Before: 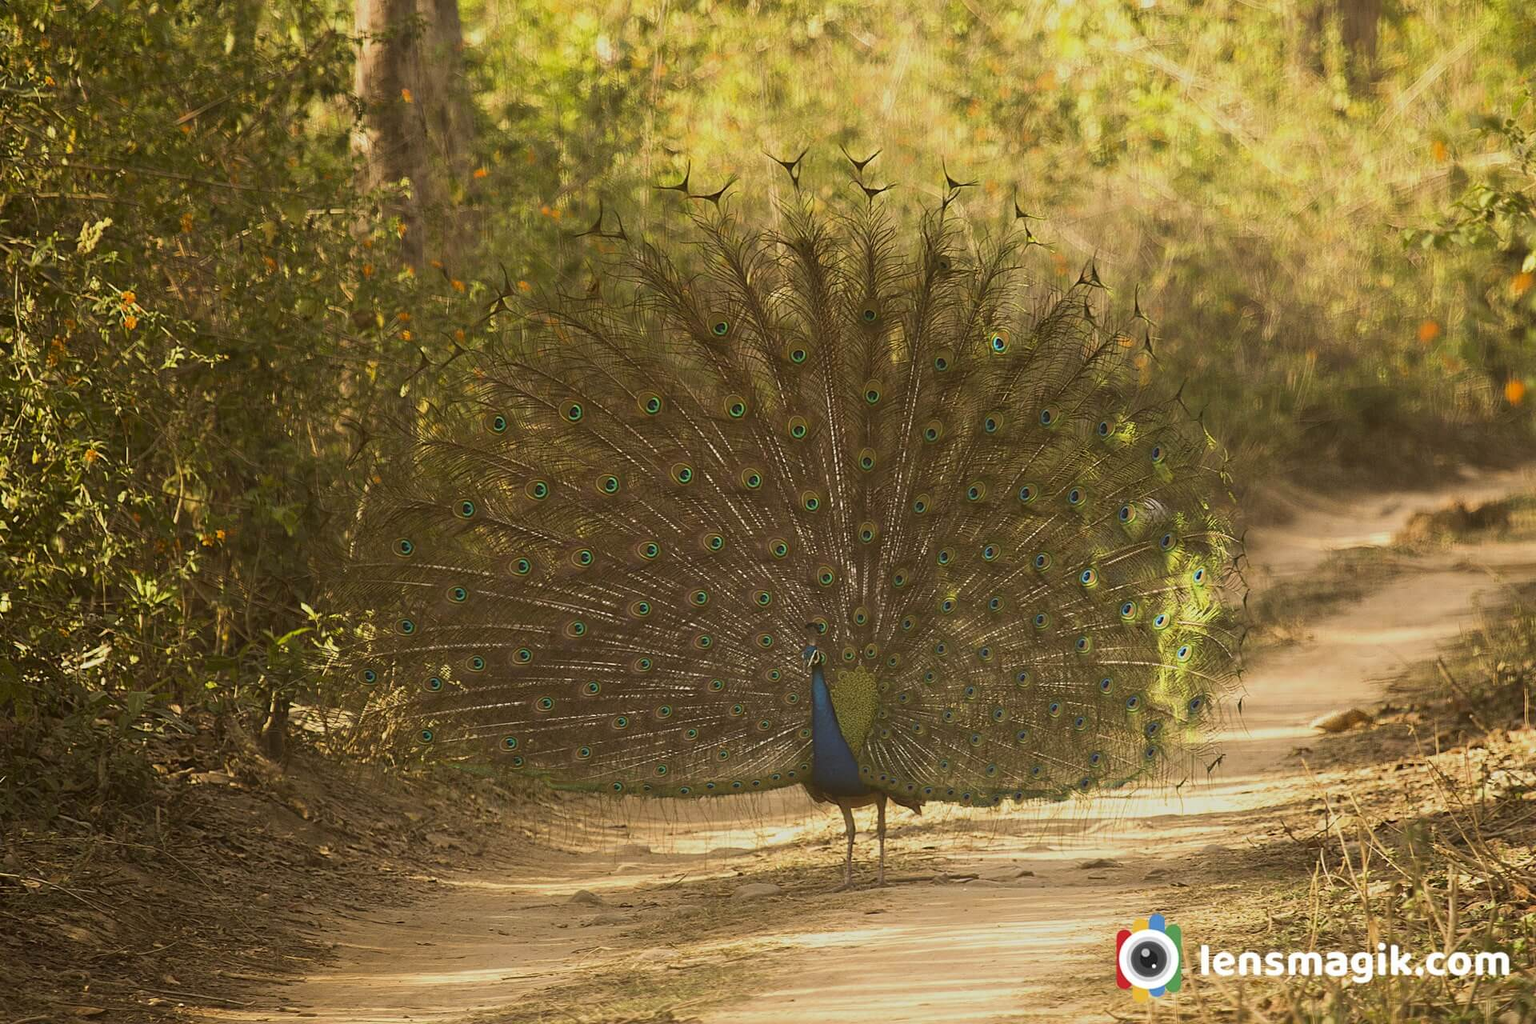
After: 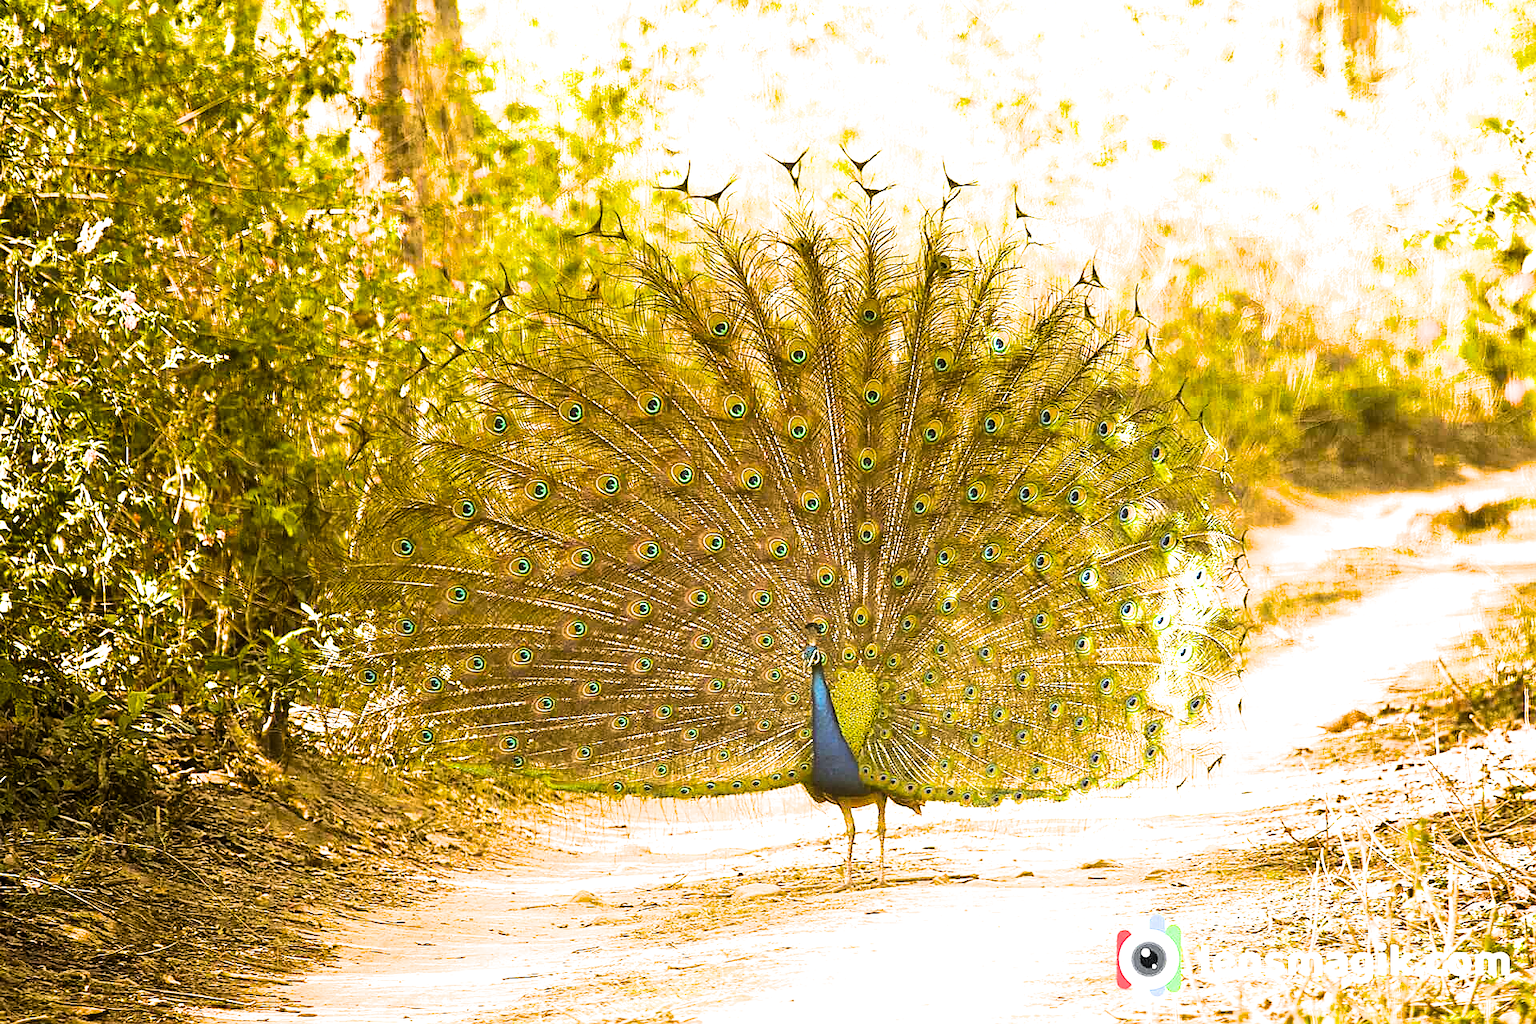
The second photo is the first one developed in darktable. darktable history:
sharpen: radius 0.978, amount 0.612
contrast brightness saturation: saturation 0.126
filmic rgb: black relative exposure -5.14 EV, white relative exposure 3.98 EV, hardness 2.88, contrast 1.384, highlights saturation mix -29.33%, iterations of high-quality reconstruction 10
exposure: black level correction 0, exposure 0.702 EV, compensate exposure bias true, compensate highlight preservation false
color balance rgb: shadows lift › chroma 2.035%, shadows lift › hue 247.04°, global offset › hue 170.11°, linear chroma grading › global chroma 9.012%, perceptual saturation grading › global saturation 29.627%, perceptual brilliance grading › global brilliance 29.978%, perceptual brilliance grading › highlights 50.189%, perceptual brilliance grading › mid-tones 50.625%, perceptual brilliance grading › shadows -22.218%
